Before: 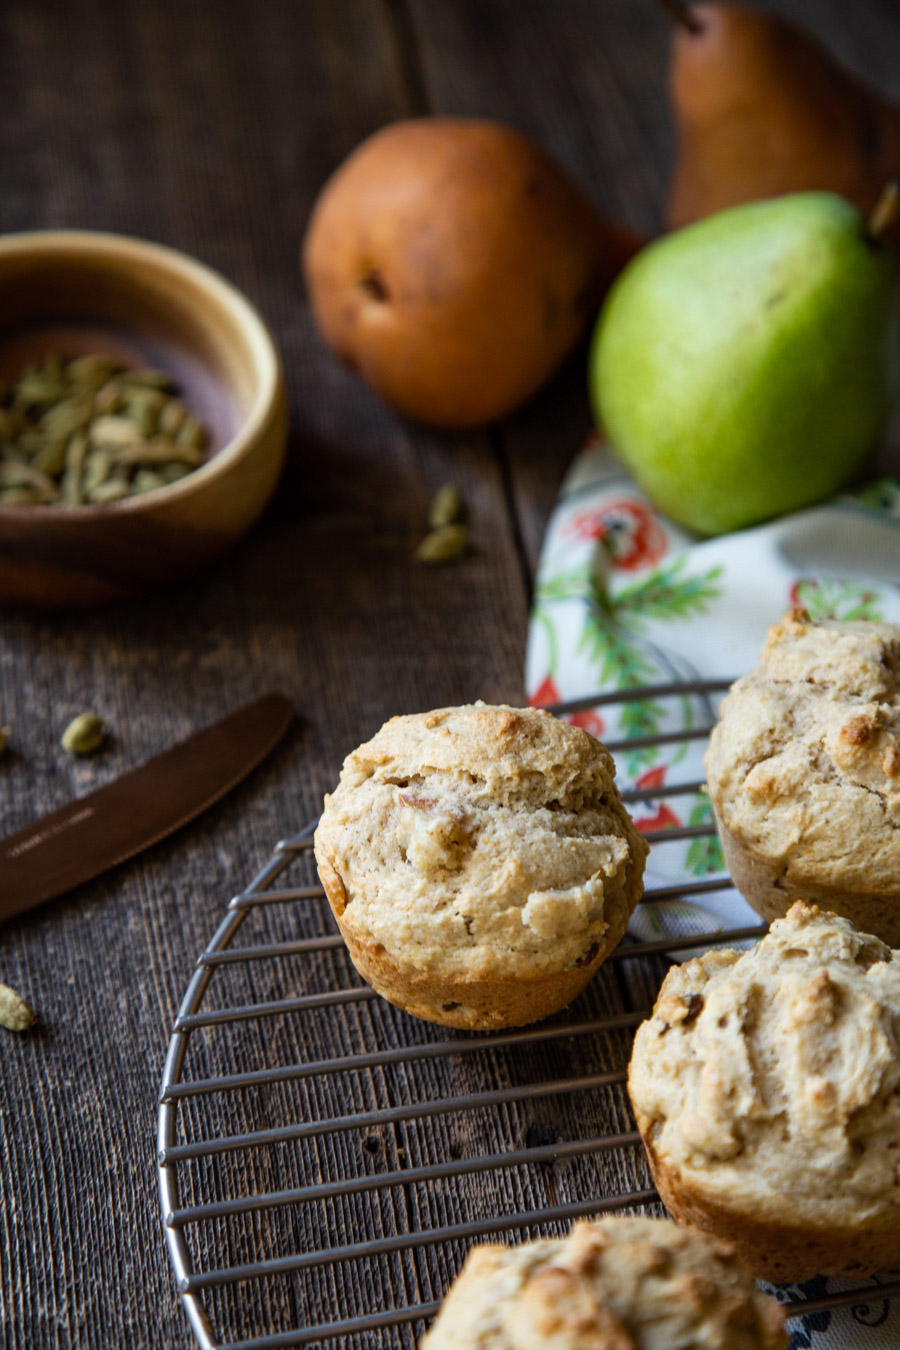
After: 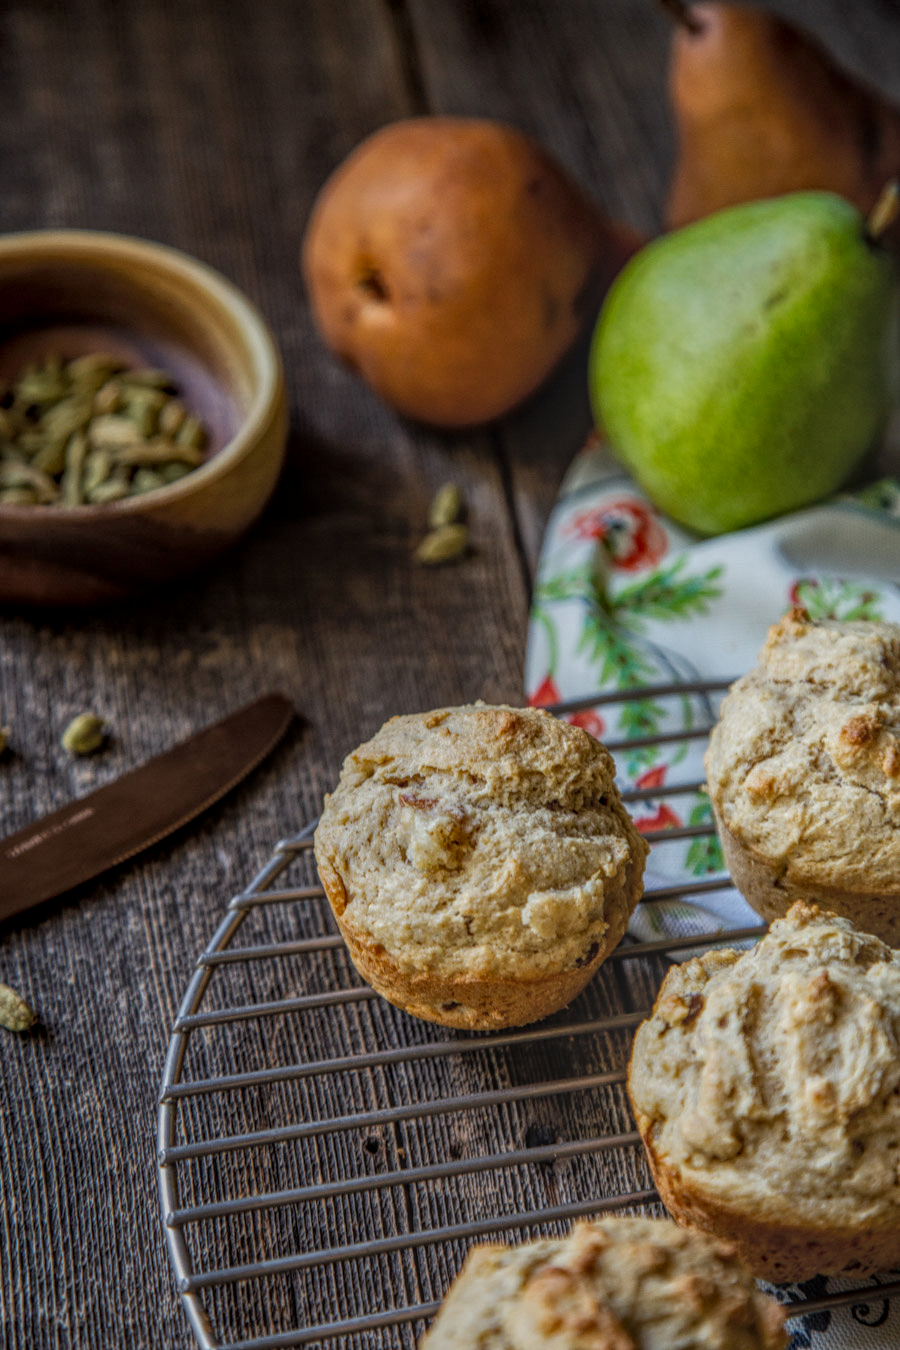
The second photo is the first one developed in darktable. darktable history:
local contrast: highlights 20%, shadows 23%, detail 200%, midtone range 0.2
